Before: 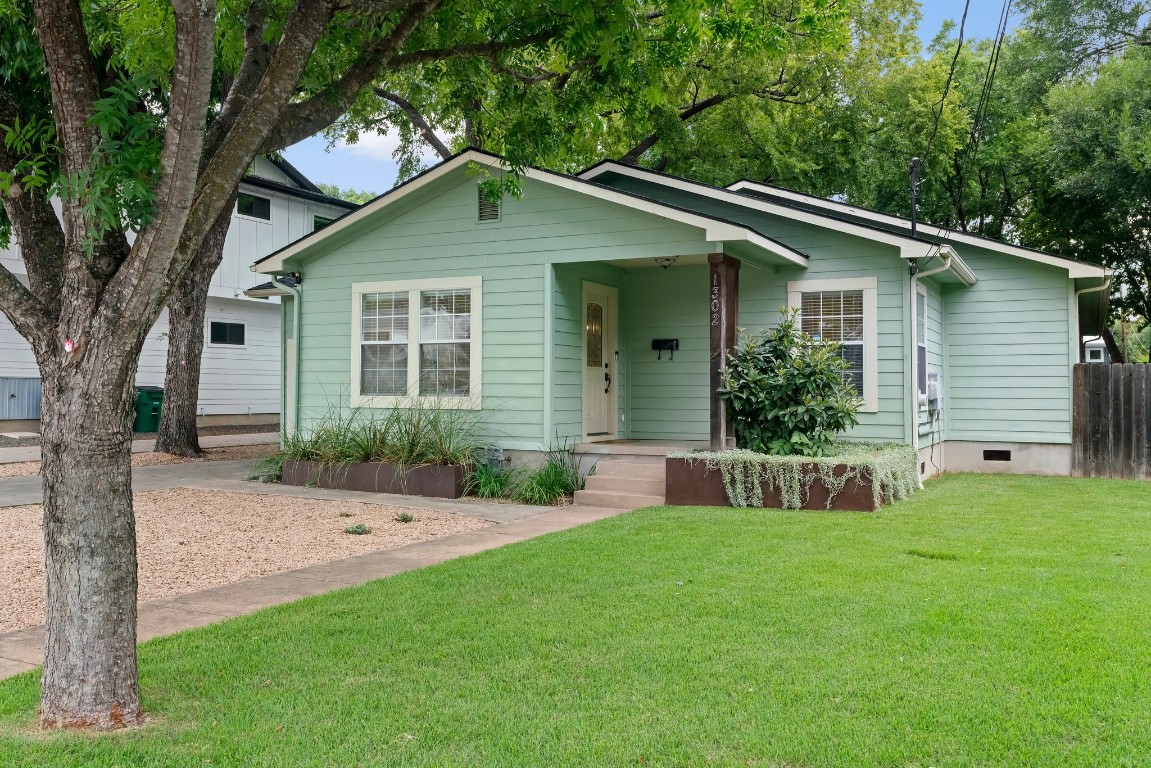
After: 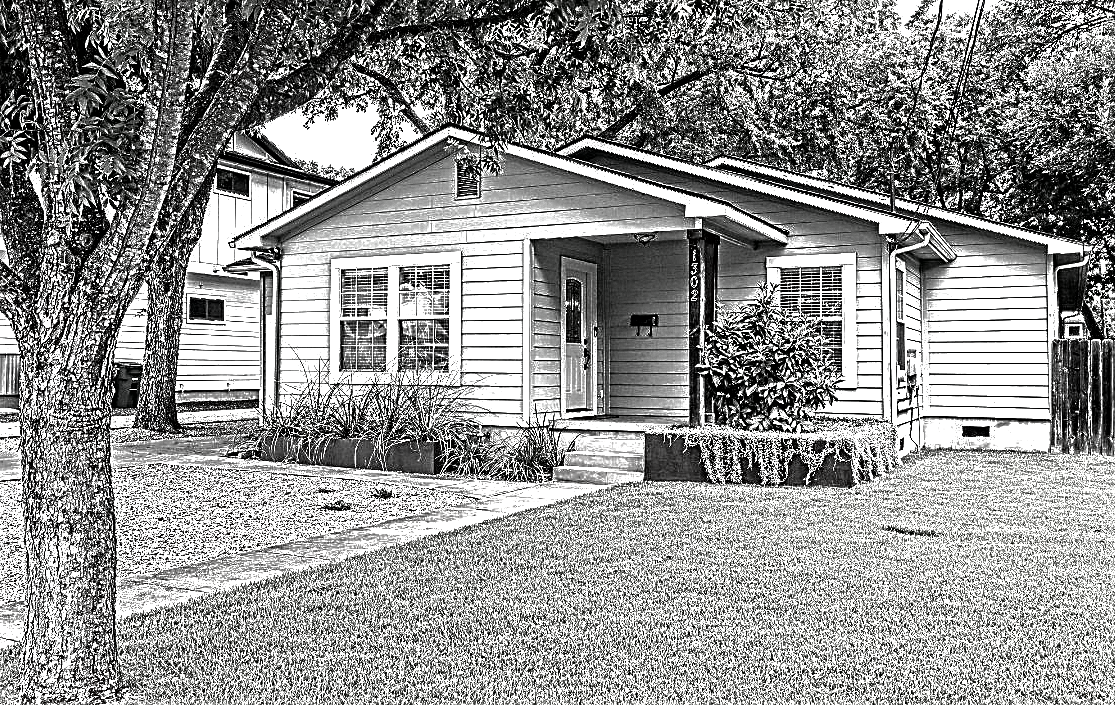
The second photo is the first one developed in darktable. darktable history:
crop: left 1.899%, top 3.147%, right 1.171%, bottom 4.927%
tone equalizer: on, module defaults
exposure: black level correction 0, exposure 1.364 EV, compensate highlight preservation false
levels: mode automatic, levels [0.062, 0.494, 0.925]
sharpen: on, module defaults
contrast equalizer: octaves 7, y [[0.406, 0.494, 0.589, 0.753, 0.877, 0.999], [0.5 ×6], [0.5 ×6], [0 ×6], [0 ×6]]
shadows and highlights: on, module defaults
contrast brightness saturation: contrast -0.038, brightness -0.59, saturation -0.98
